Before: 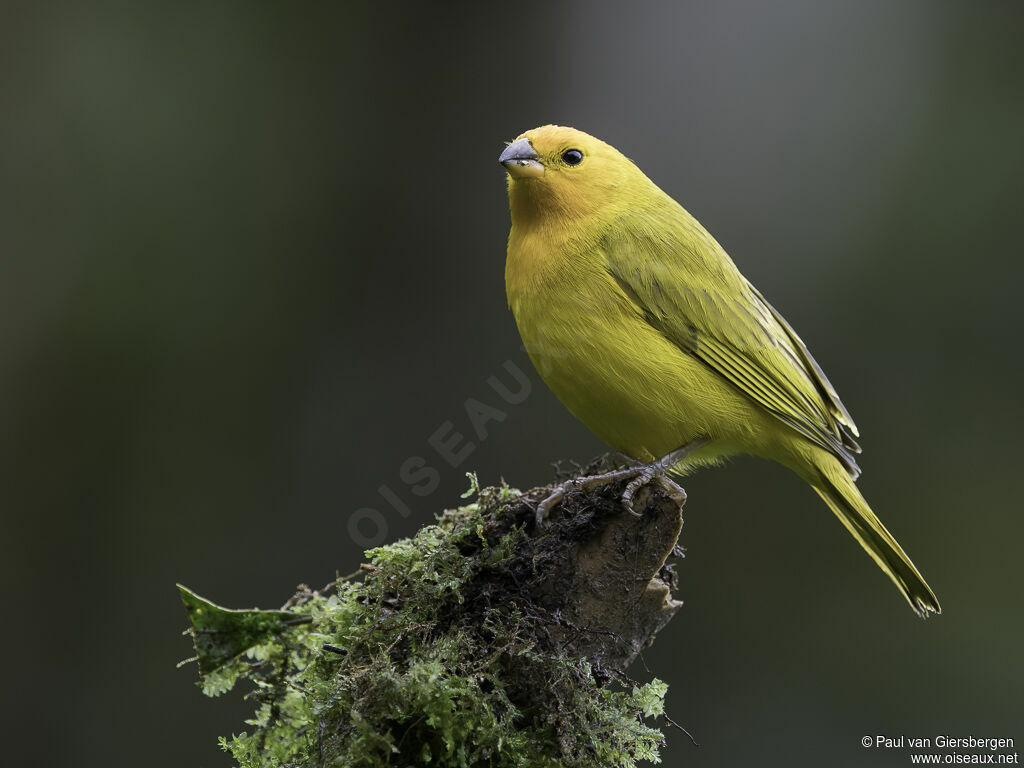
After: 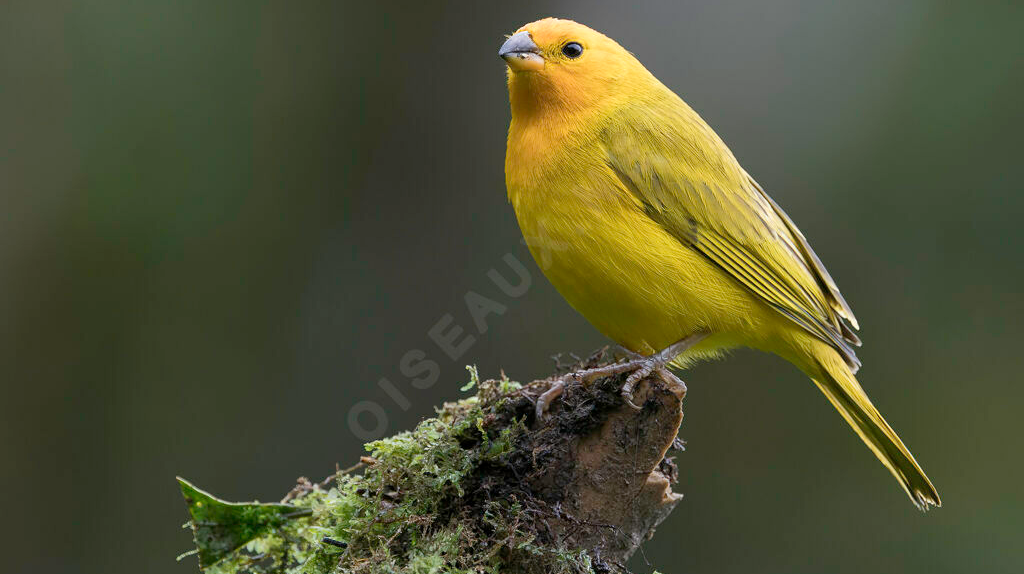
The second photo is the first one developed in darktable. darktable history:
crop: top 13.985%, bottom 11.264%
